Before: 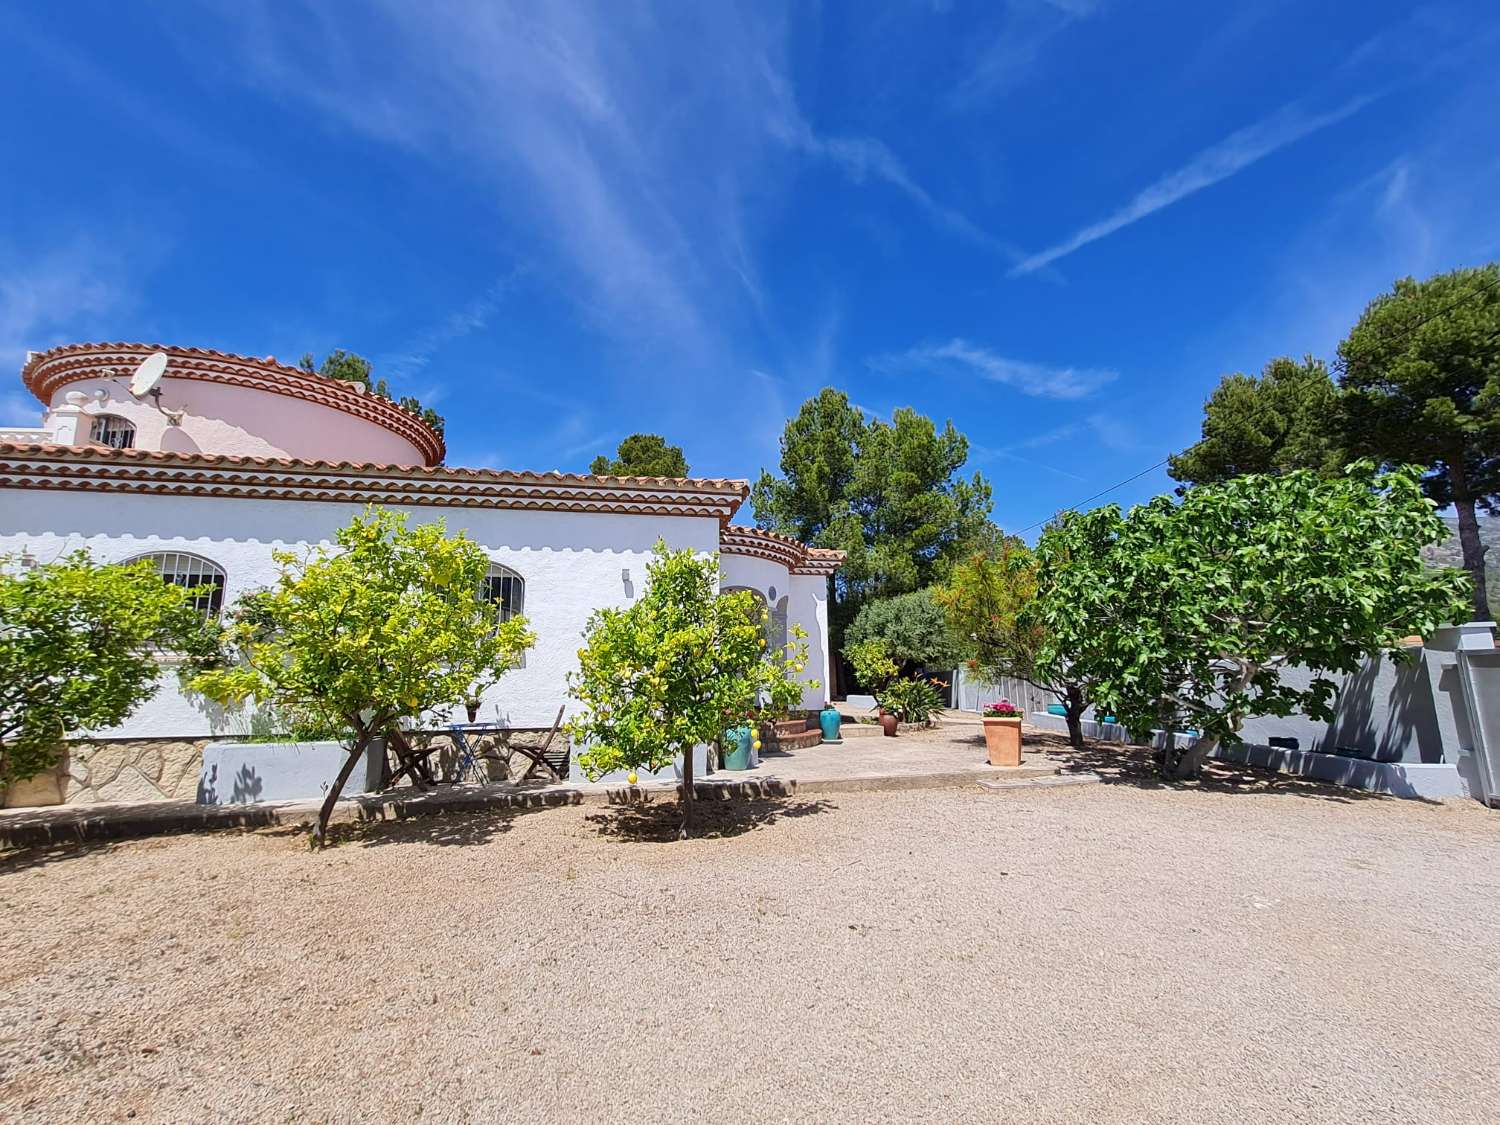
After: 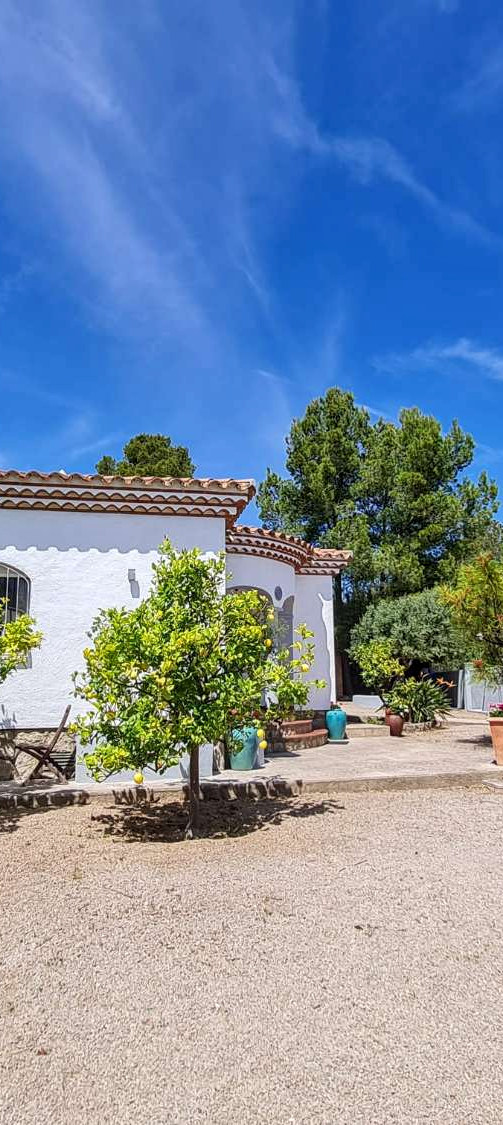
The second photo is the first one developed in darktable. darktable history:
local contrast: on, module defaults
crop: left 32.948%, right 33.484%
